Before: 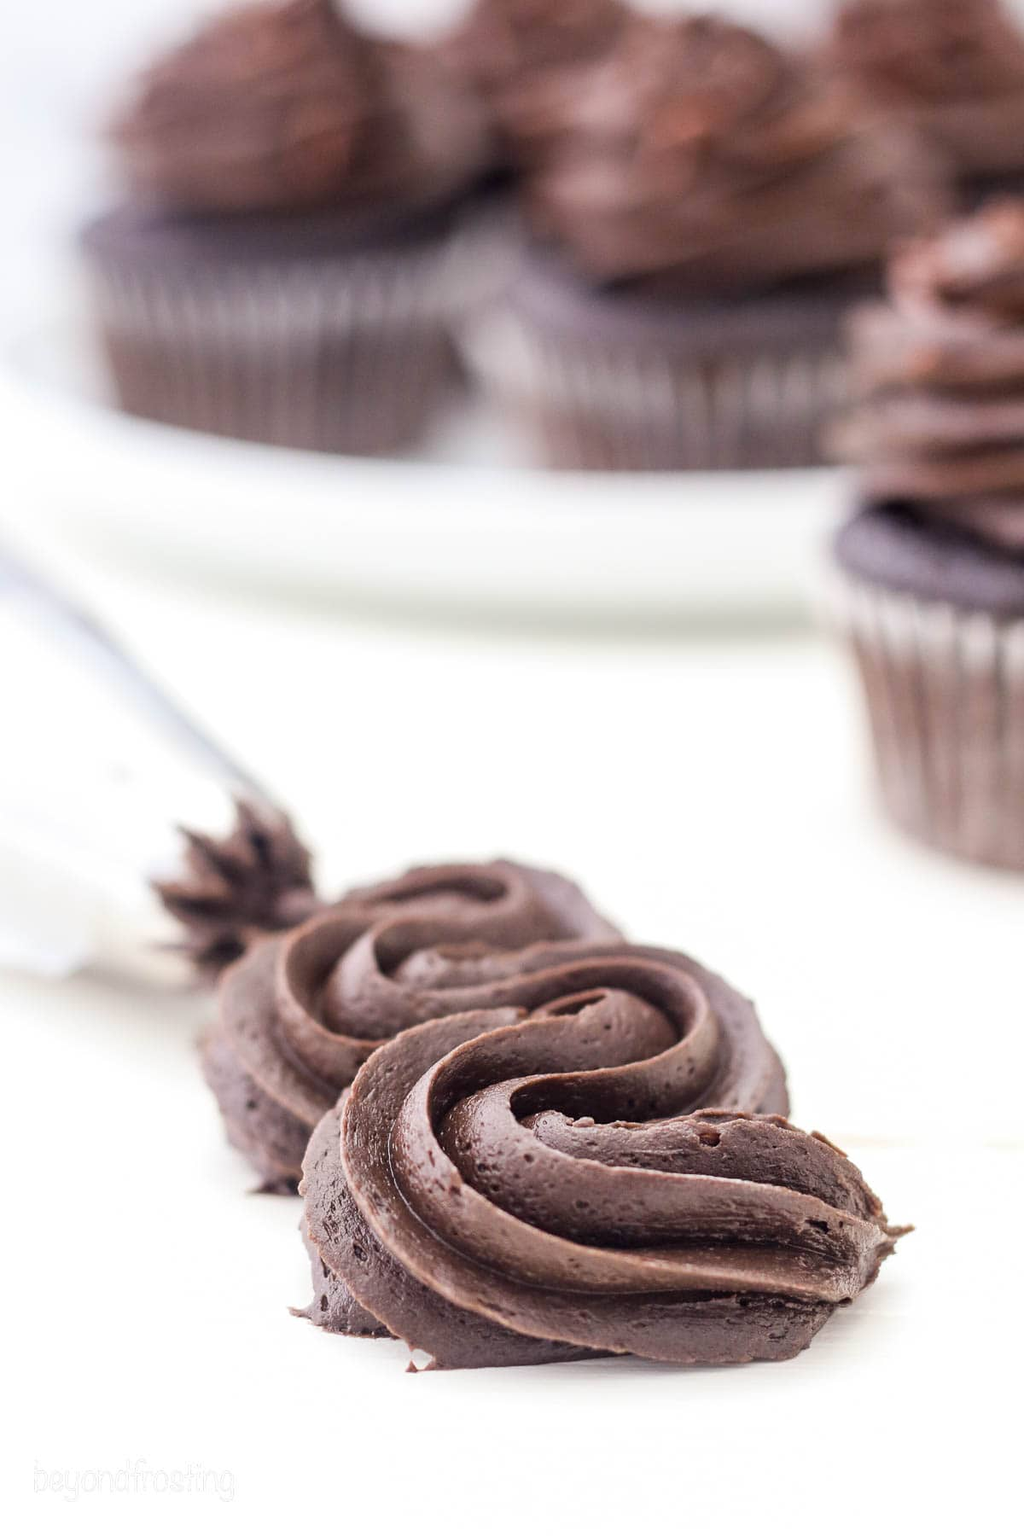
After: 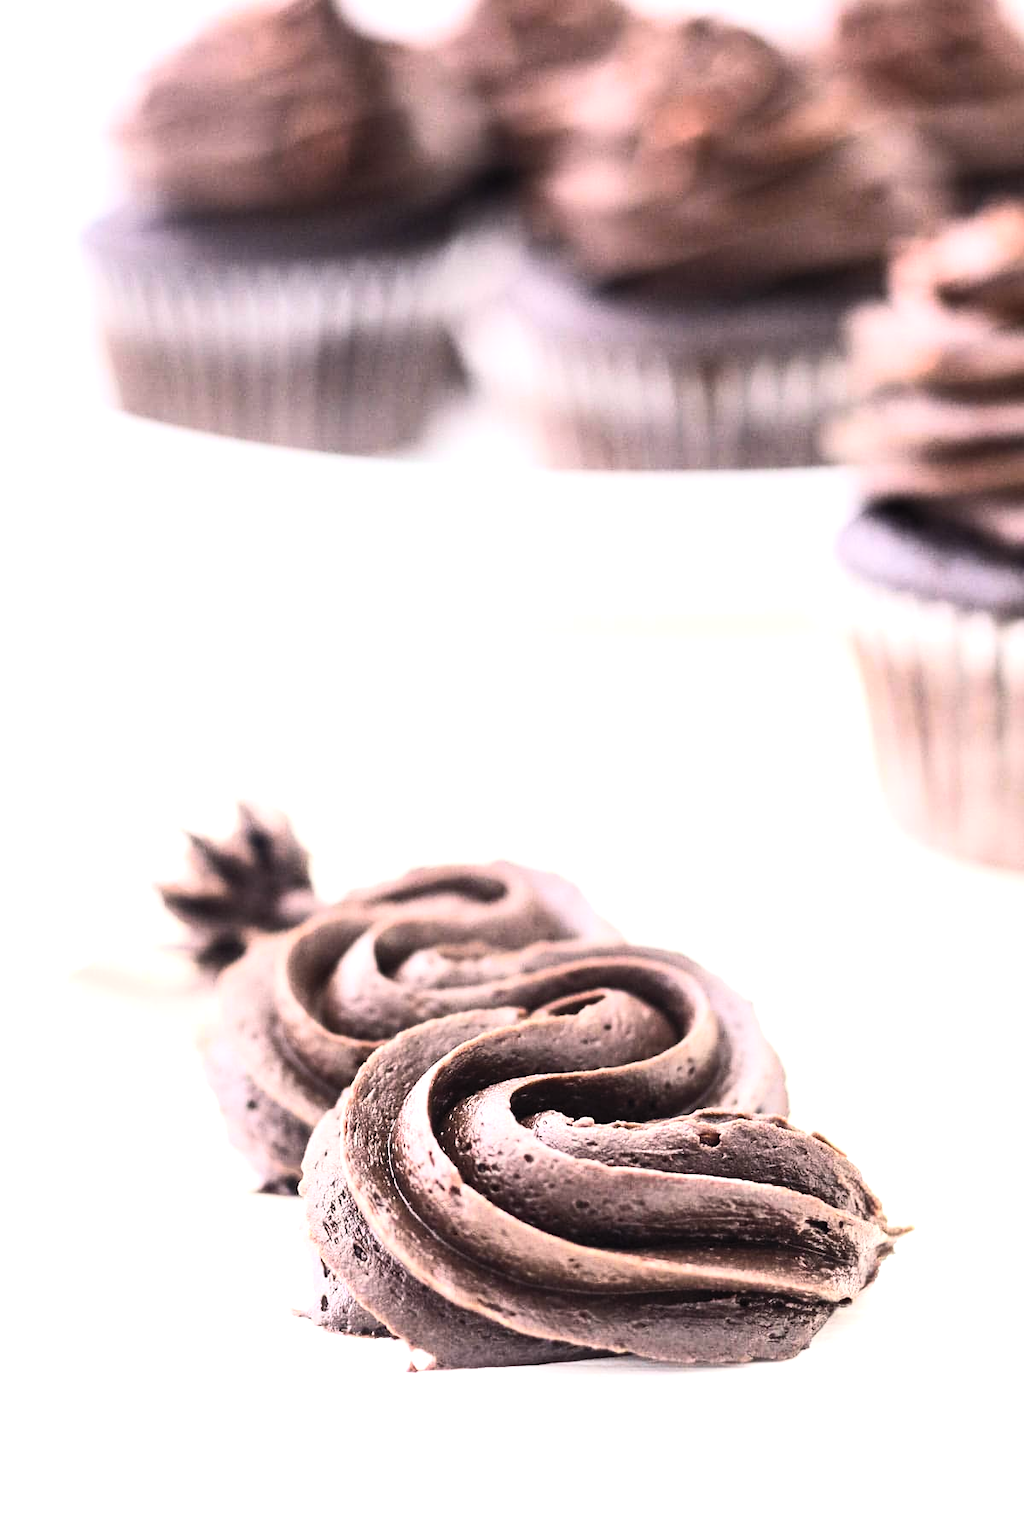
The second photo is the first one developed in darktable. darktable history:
color correction: saturation 0.8
contrast brightness saturation: contrast 0.24, brightness 0.26, saturation 0.39
tone equalizer: -8 EV -1.08 EV, -7 EV -1.01 EV, -6 EV -0.867 EV, -5 EV -0.578 EV, -3 EV 0.578 EV, -2 EV 0.867 EV, -1 EV 1.01 EV, +0 EV 1.08 EV, edges refinement/feathering 500, mask exposure compensation -1.57 EV, preserve details no
